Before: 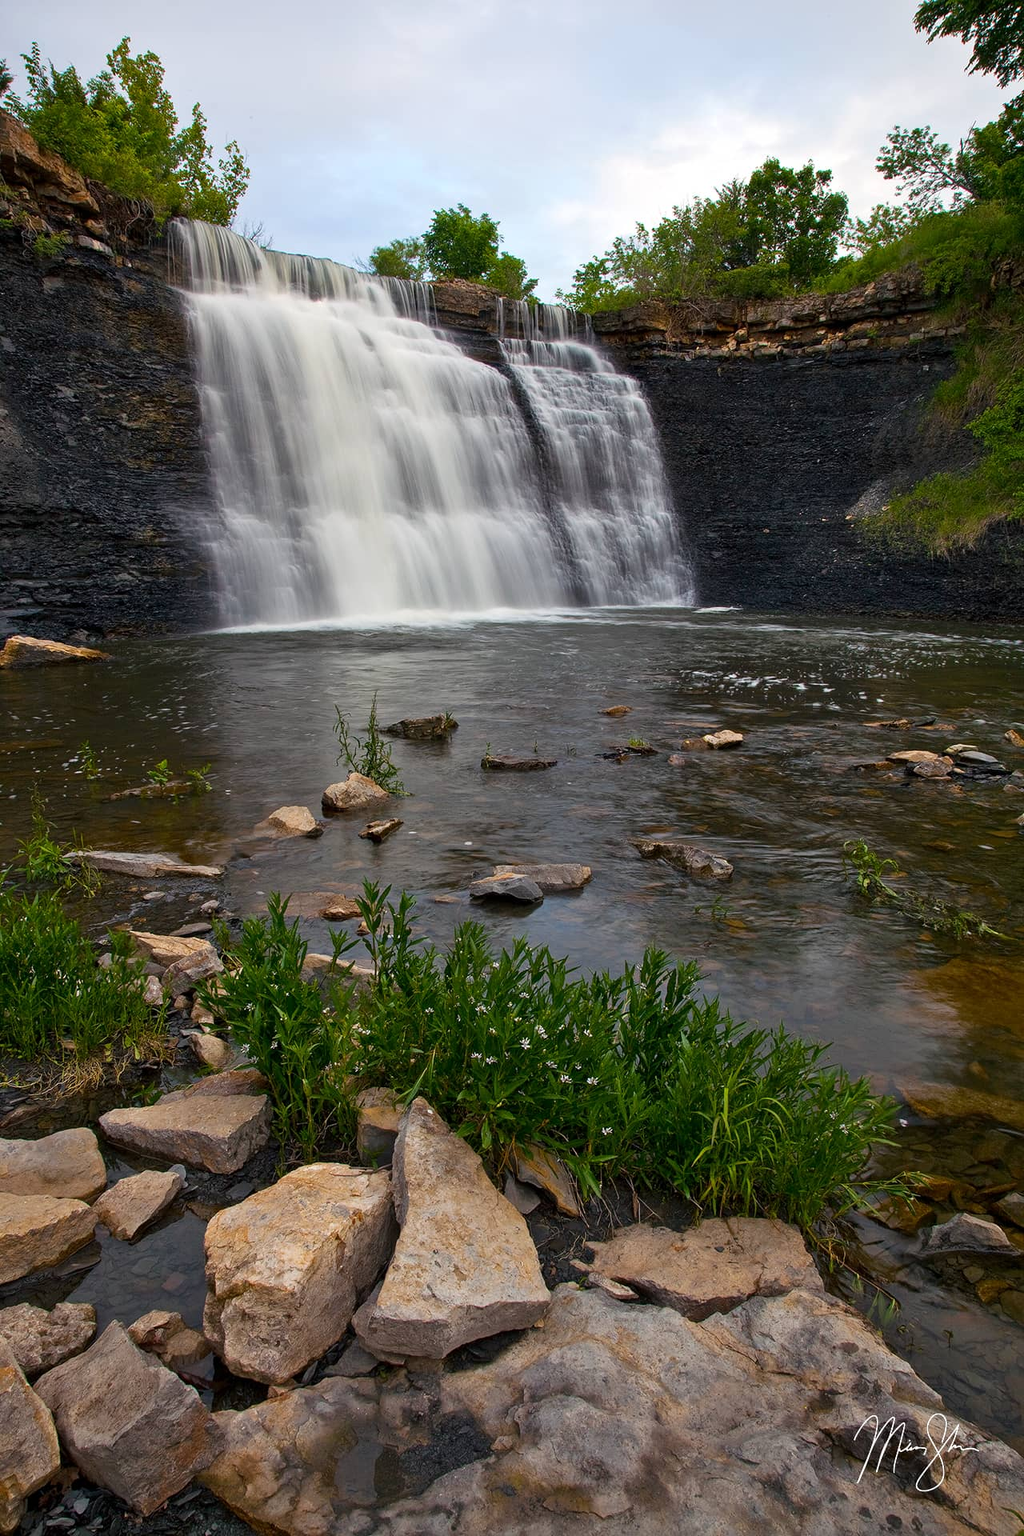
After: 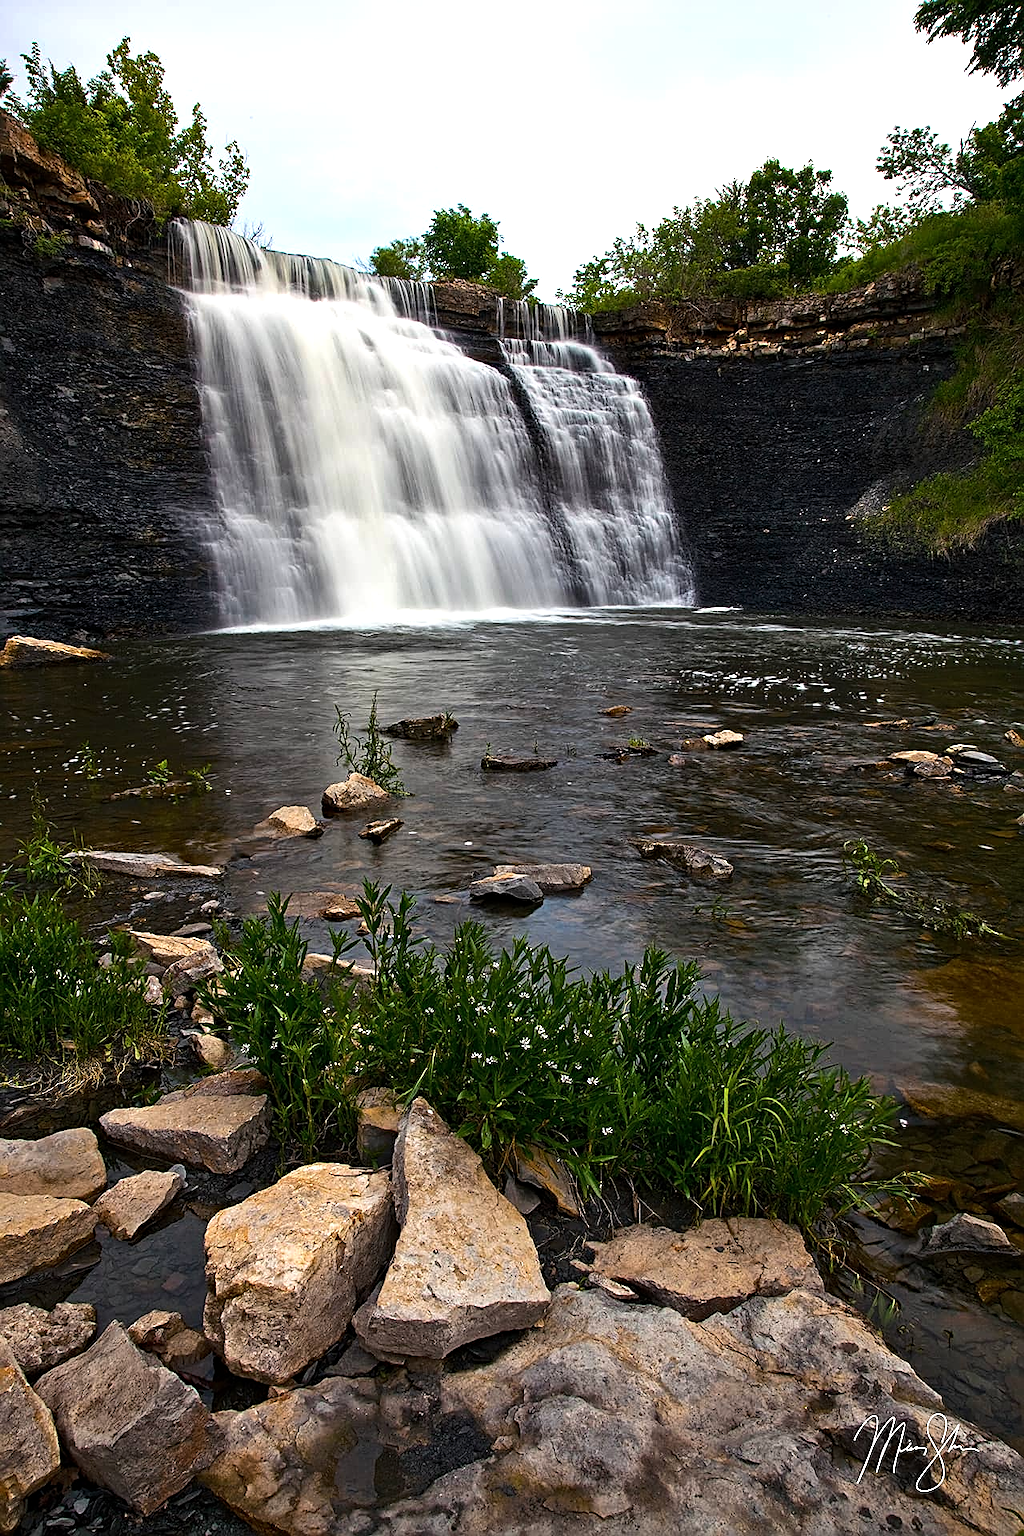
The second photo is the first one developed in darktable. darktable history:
sharpen: on, module defaults
haze removal: compatibility mode true, adaptive false
tone equalizer: -8 EV -0.75 EV, -7 EV -0.7 EV, -6 EV -0.6 EV, -5 EV -0.4 EV, -3 EV 0.4 EV, -2 EV 0.6 EV, -1 EV 0.7 EV, +0 EV 0.75 EV, edges refinement/feathering 500, mask exposure compensation -1.57 EV, preserve details no
